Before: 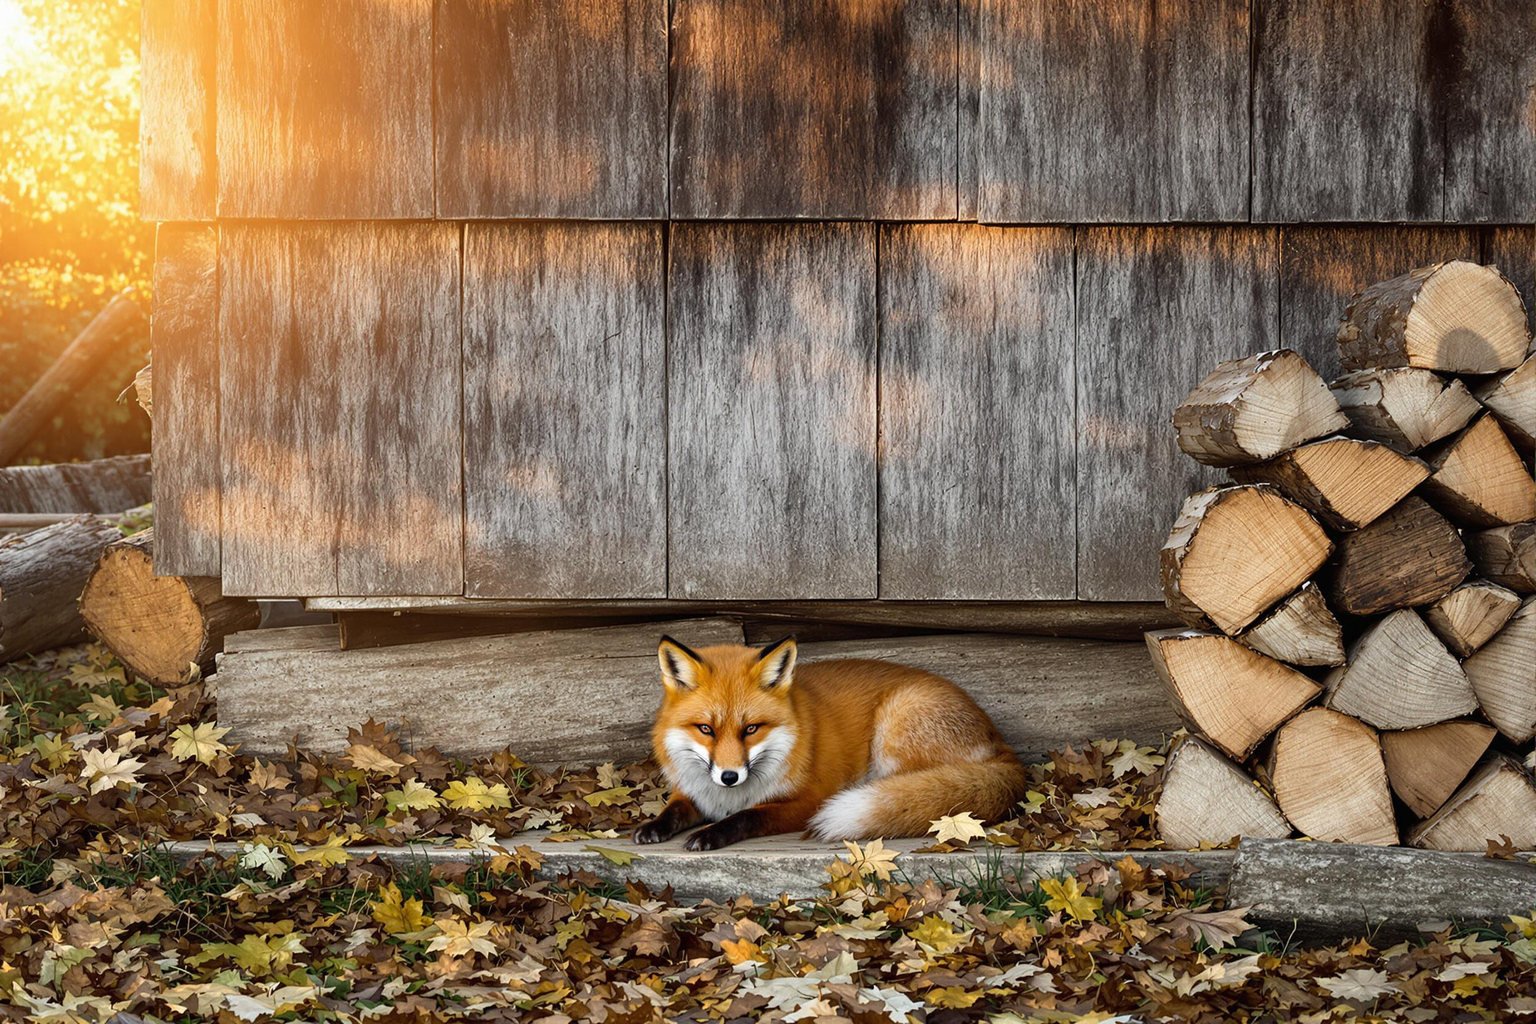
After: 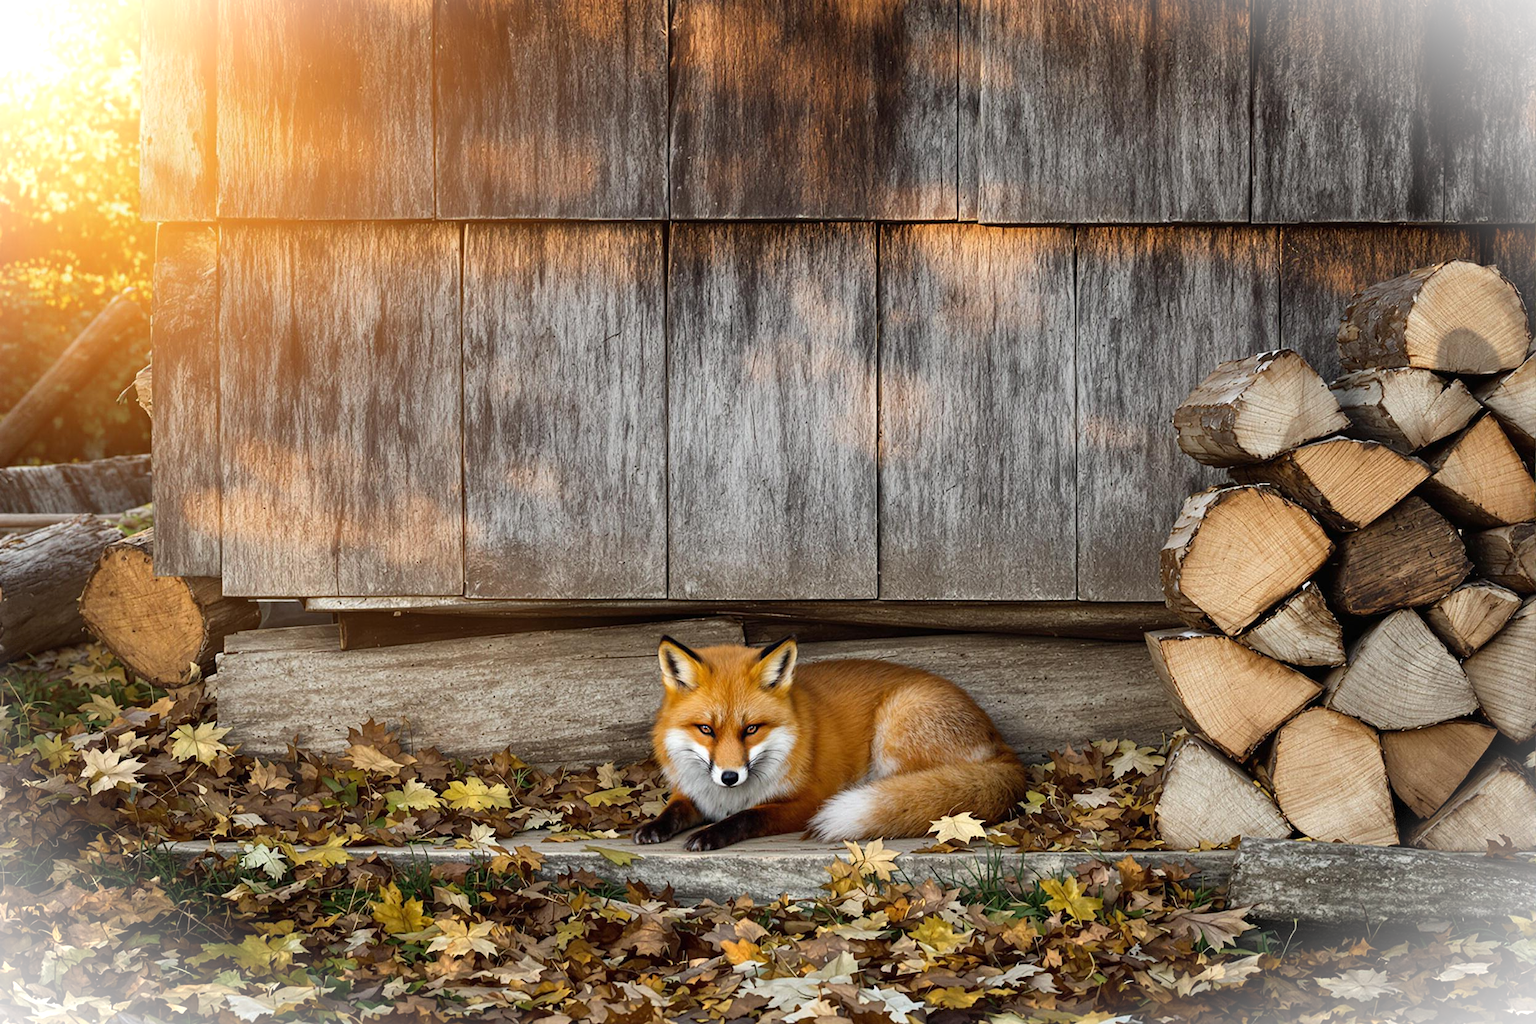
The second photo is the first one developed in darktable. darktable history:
vignetting: fall-off start 99.81%, fall-off radius 65.06%, brightness 0.999, saturation -0.49, automatic ratio true, dithering 8-bit output
